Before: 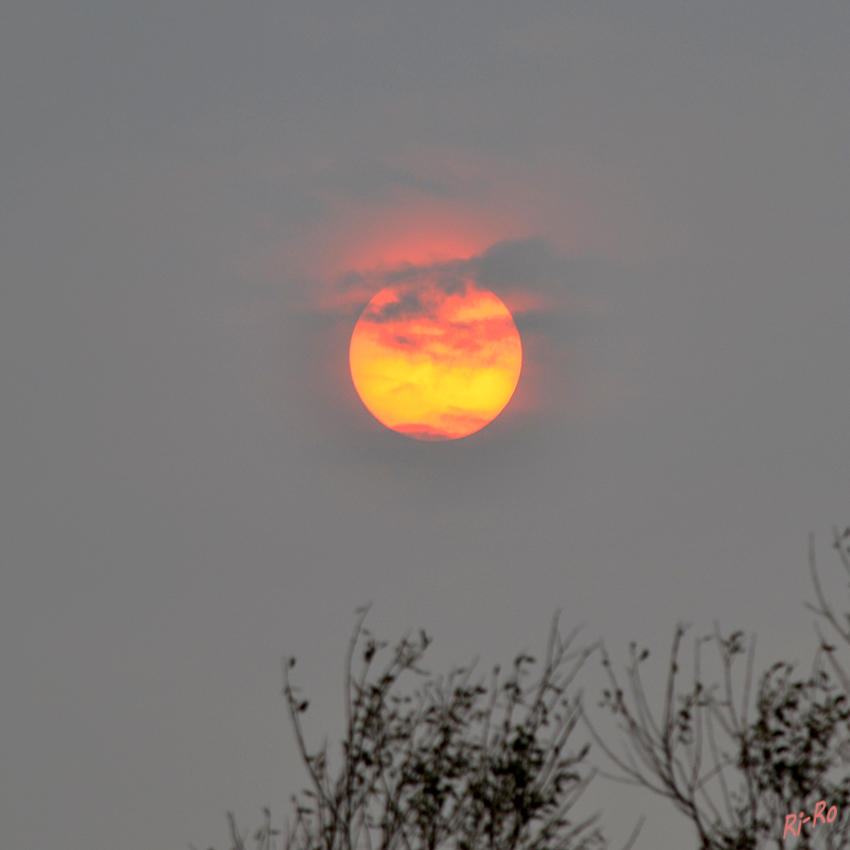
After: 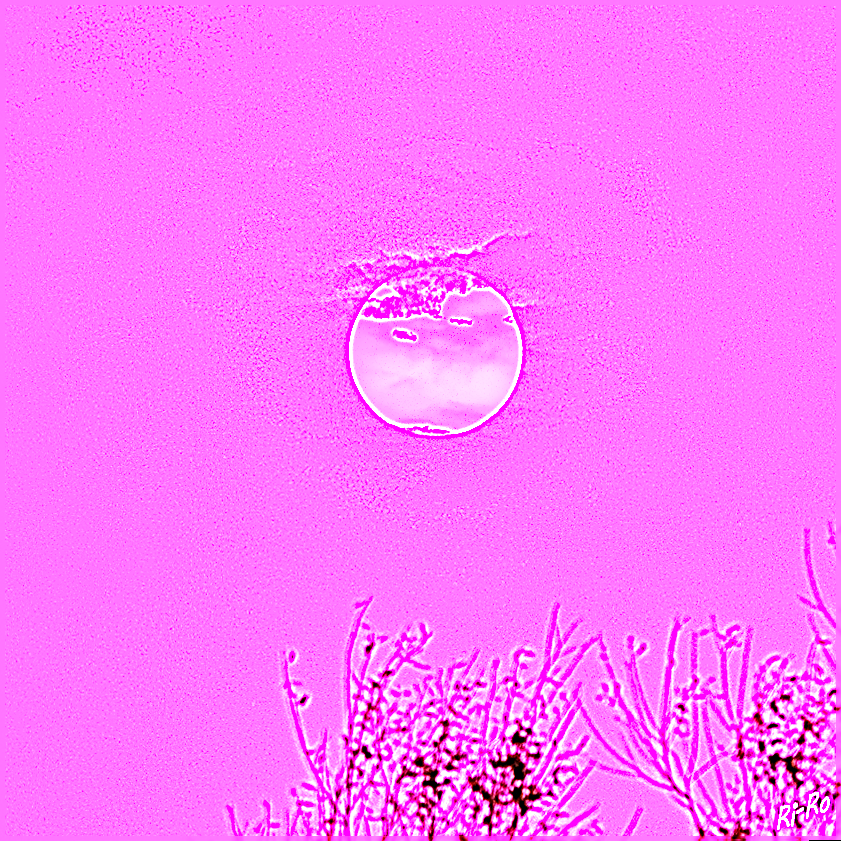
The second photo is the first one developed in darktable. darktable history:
white balance: red 8, blue 8
exposure: exposure -0.064 EV, compensate highlight preservation false
rotate and perspective: rotation 0.174°, lens shift (vertical) 0.013, lens shift (horizontal) 0.019, shear 0.001, automatic cropping original format, crop left 0.007, crop right 0.991, crop top 0.016, crop bottom 0.997
sharpen: amount 2
